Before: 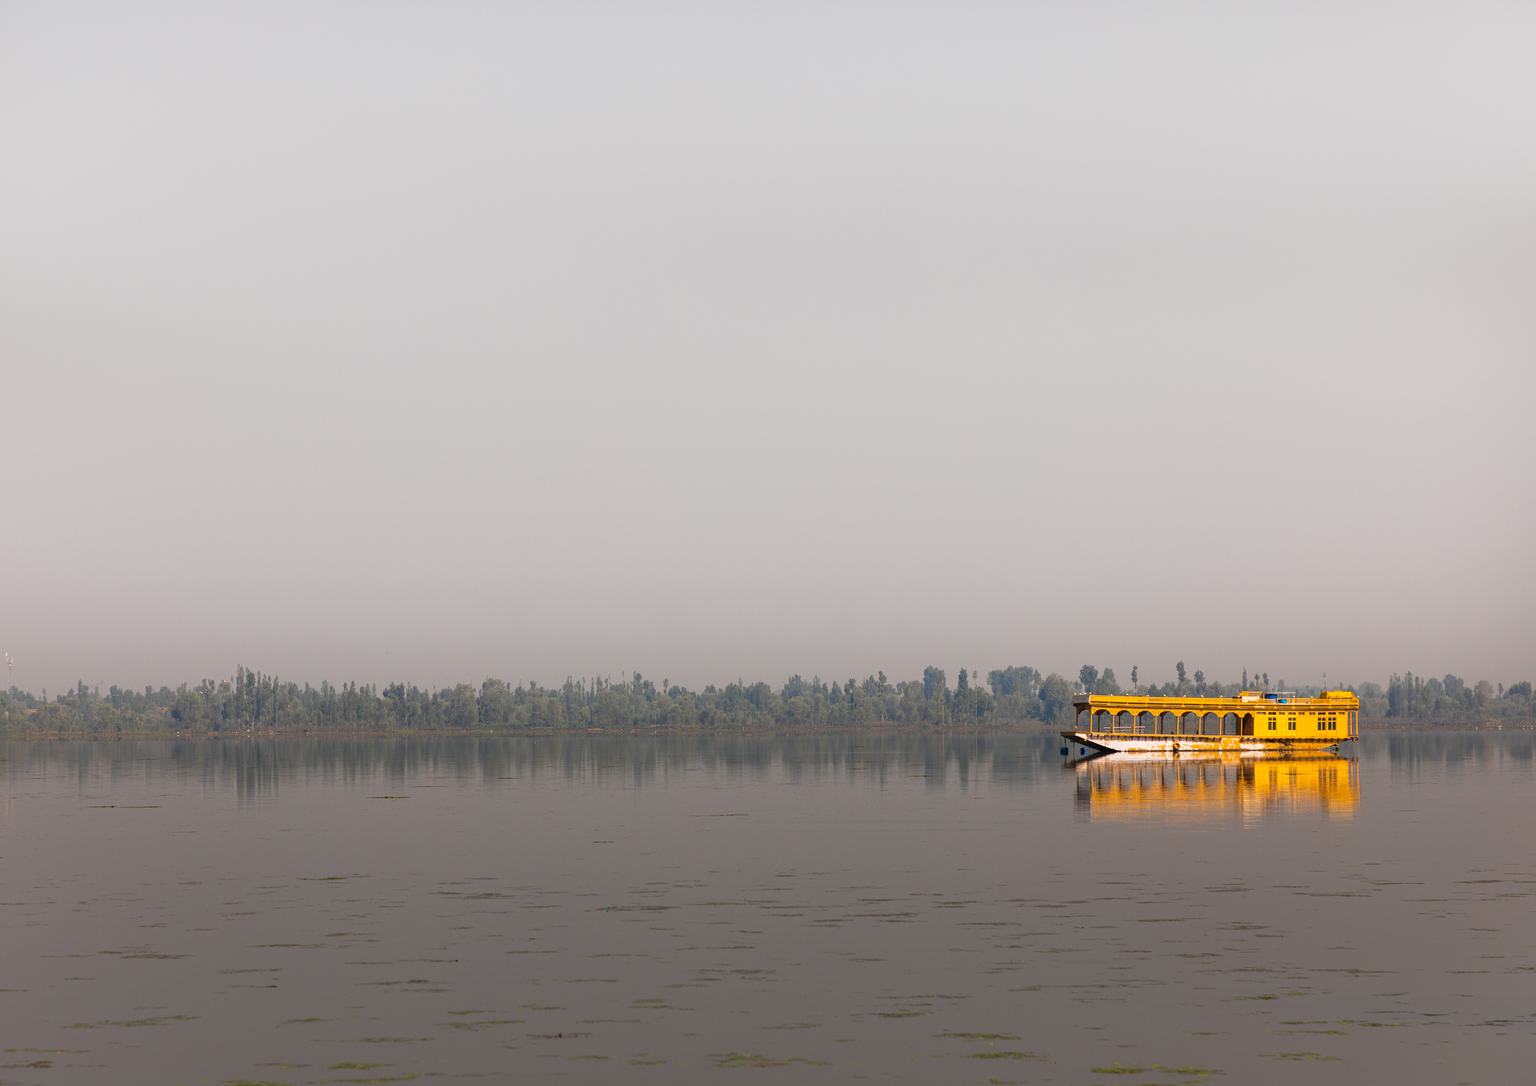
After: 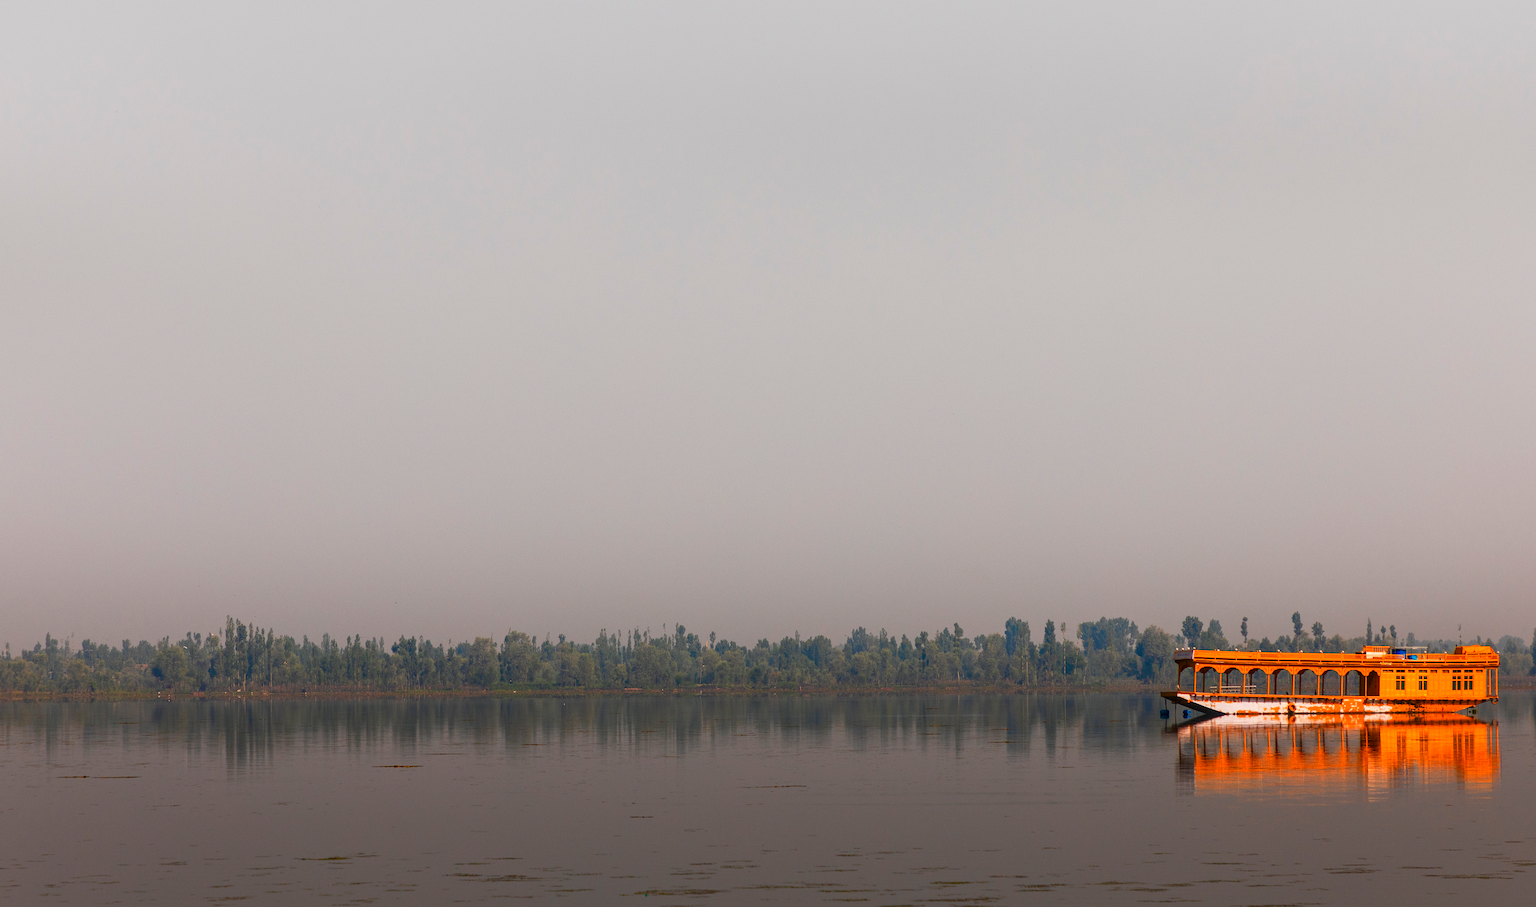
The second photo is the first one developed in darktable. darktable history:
contrast brightness saturation: contrast 0.069, brightness -0.146, saturation 0.115
crop and rotate: left 2.479%, top 11.291%, right 9.357%, bottom 15.038%
local contrast: detail 110%
color zones: curves: ch1 [(0, 0.469) (0.072, 0.457) (0.243, 0.494) (0.429, 0.5) (0.571, 0.5) (0.714, 0.5) (0.857, 0.5) (1, 0.469)]; ch2 [(0, 0.499) (0.143, 0.467) (0.242, 0.436) (0.429, 0.493) (0.571, 0.5) (0.714, 0.5) (0.857, 0.5) (1, 0.499)]
color balance rgb: perceptual saturation grading › global saturation 17.883%
